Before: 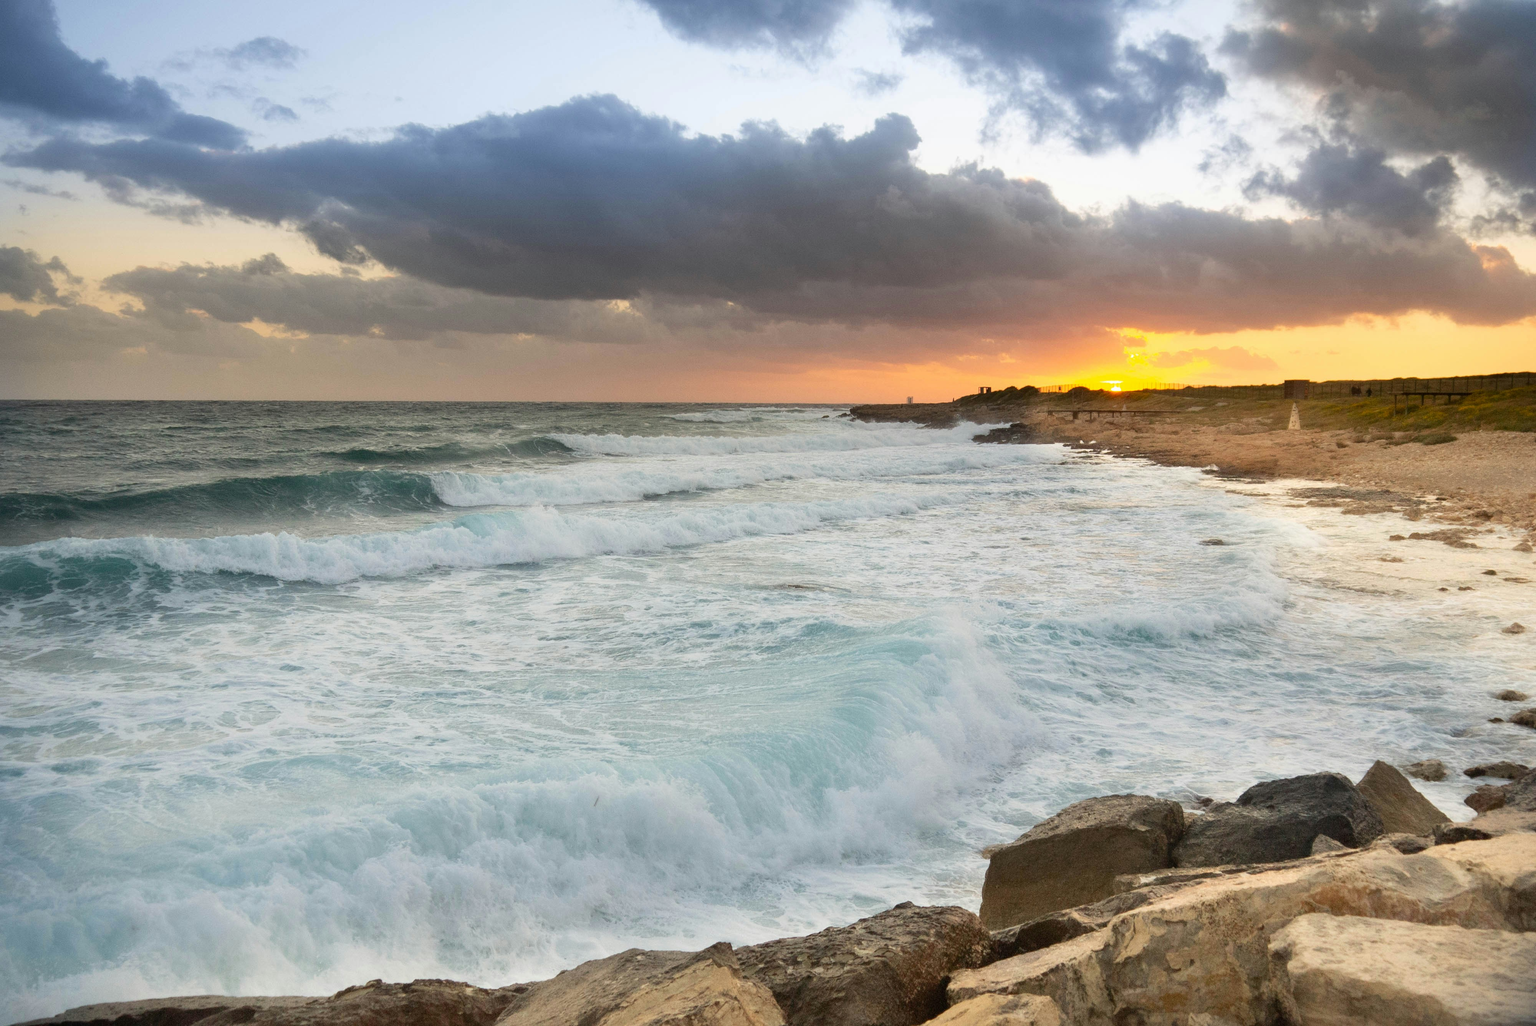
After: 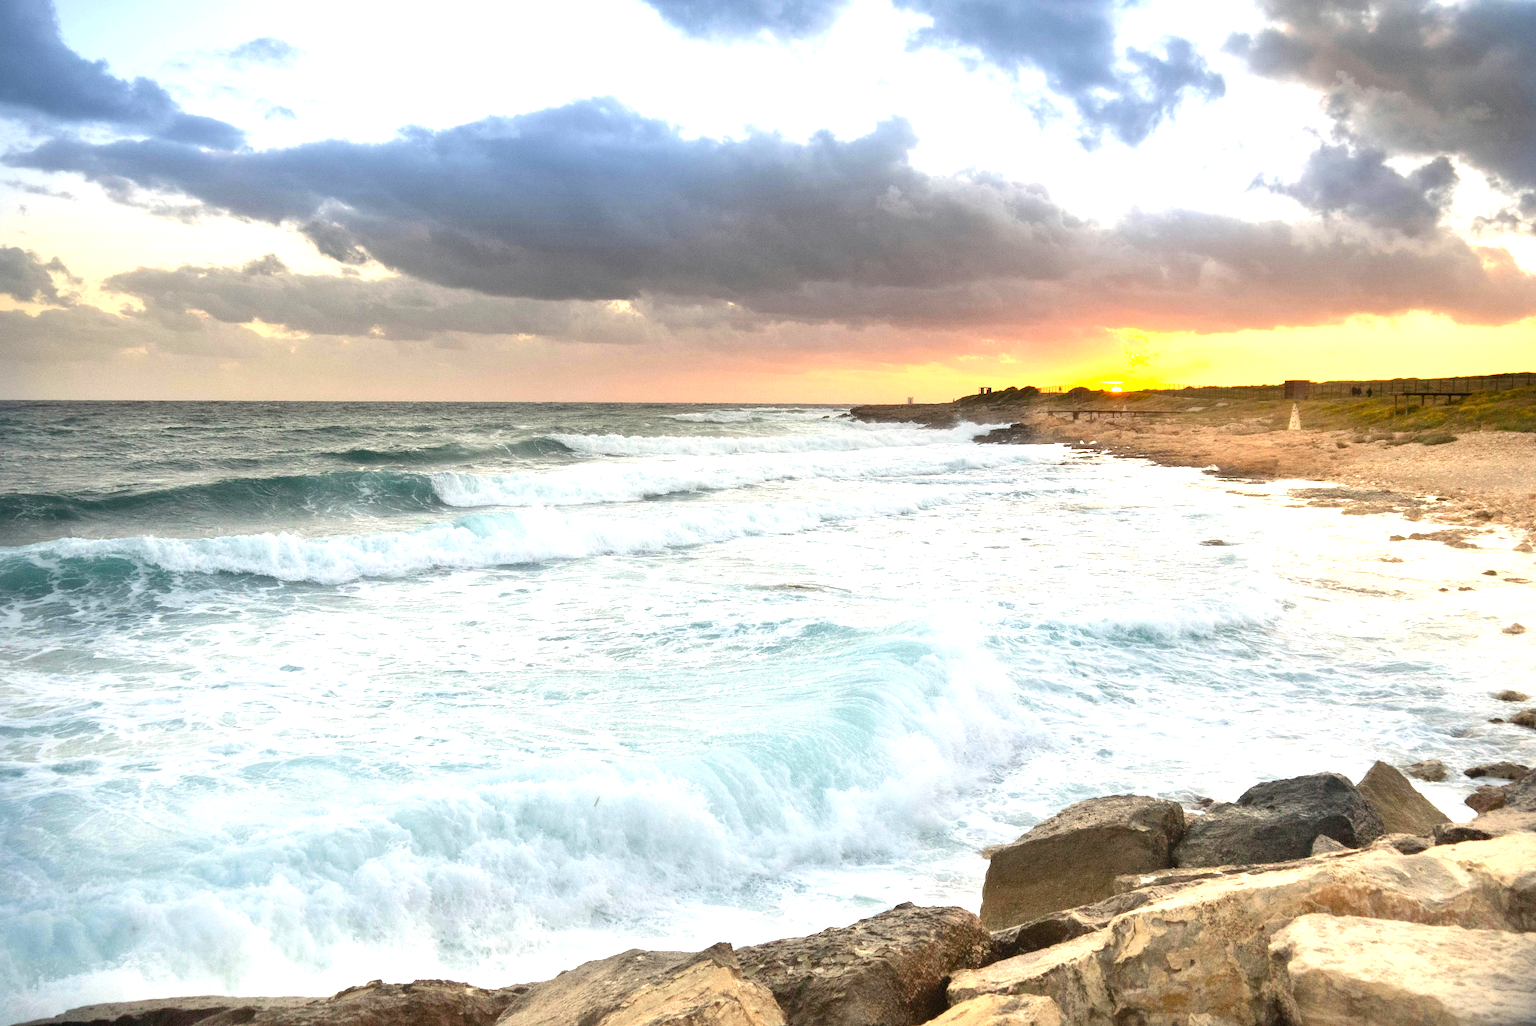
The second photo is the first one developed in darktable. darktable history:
exposure: black level correction 0, exposure 1 EV, compensate exposure bias true, compensate highlight preservation false
local contrast: mode bilateral grid, contrast 20, coarseness 50, detail 120%, midtone range 0.2
